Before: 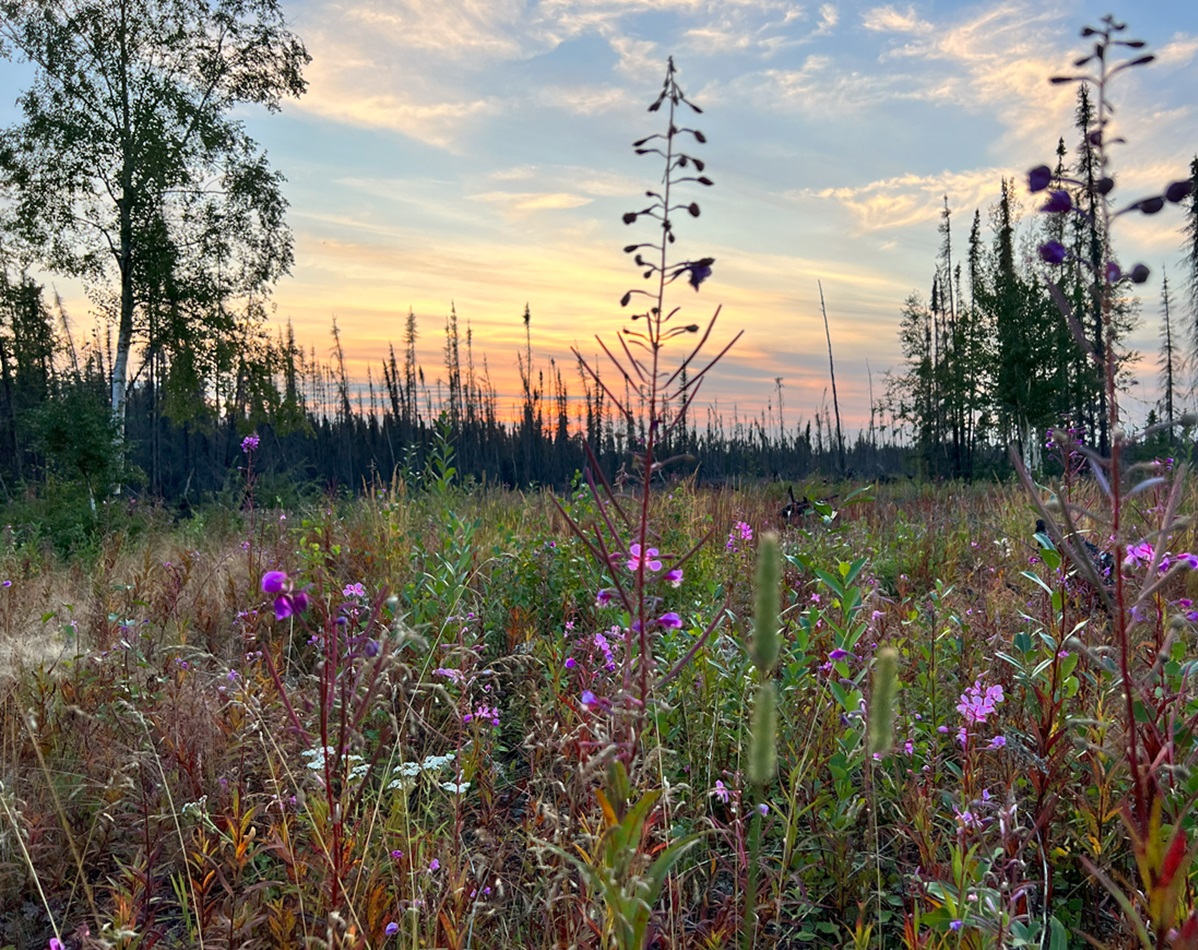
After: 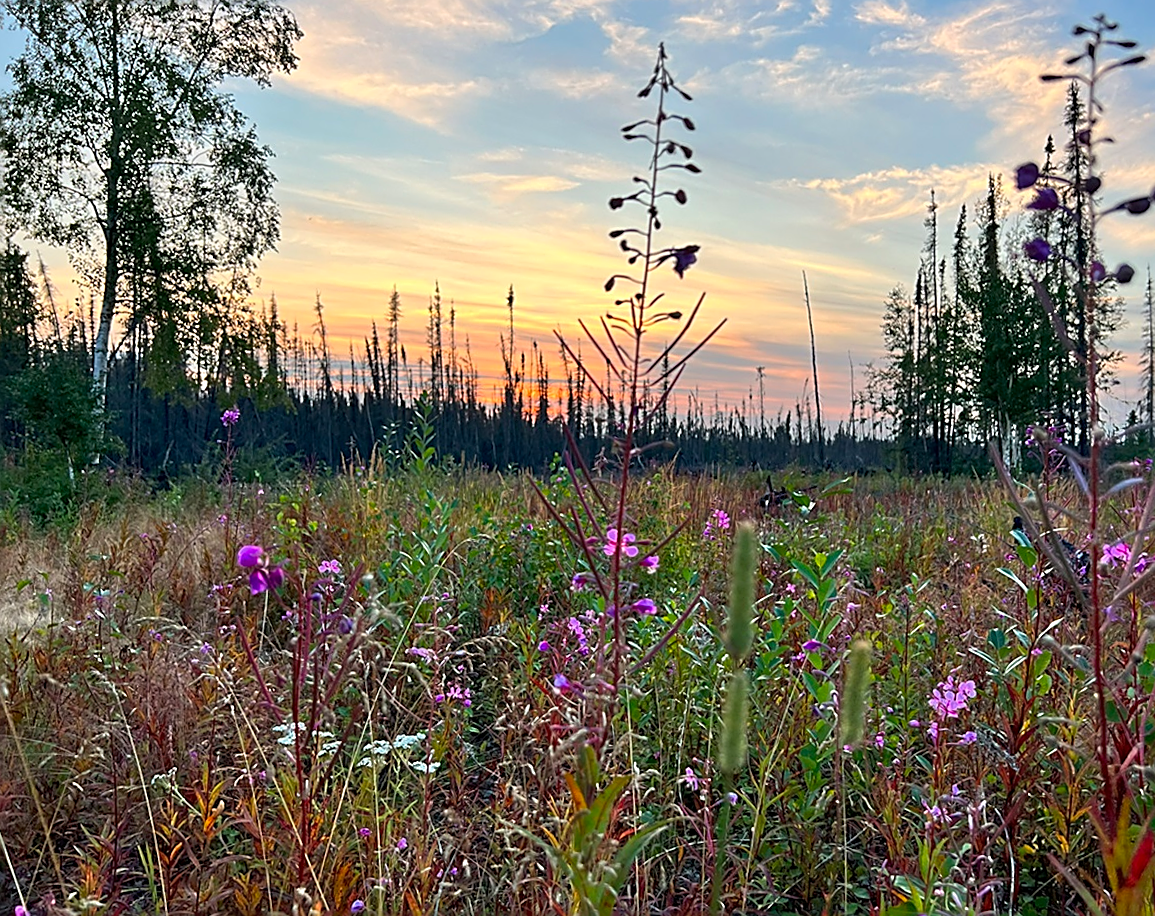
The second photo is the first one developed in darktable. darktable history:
sharpen: amount 0.901
crop and rotate: angle -1.69°
